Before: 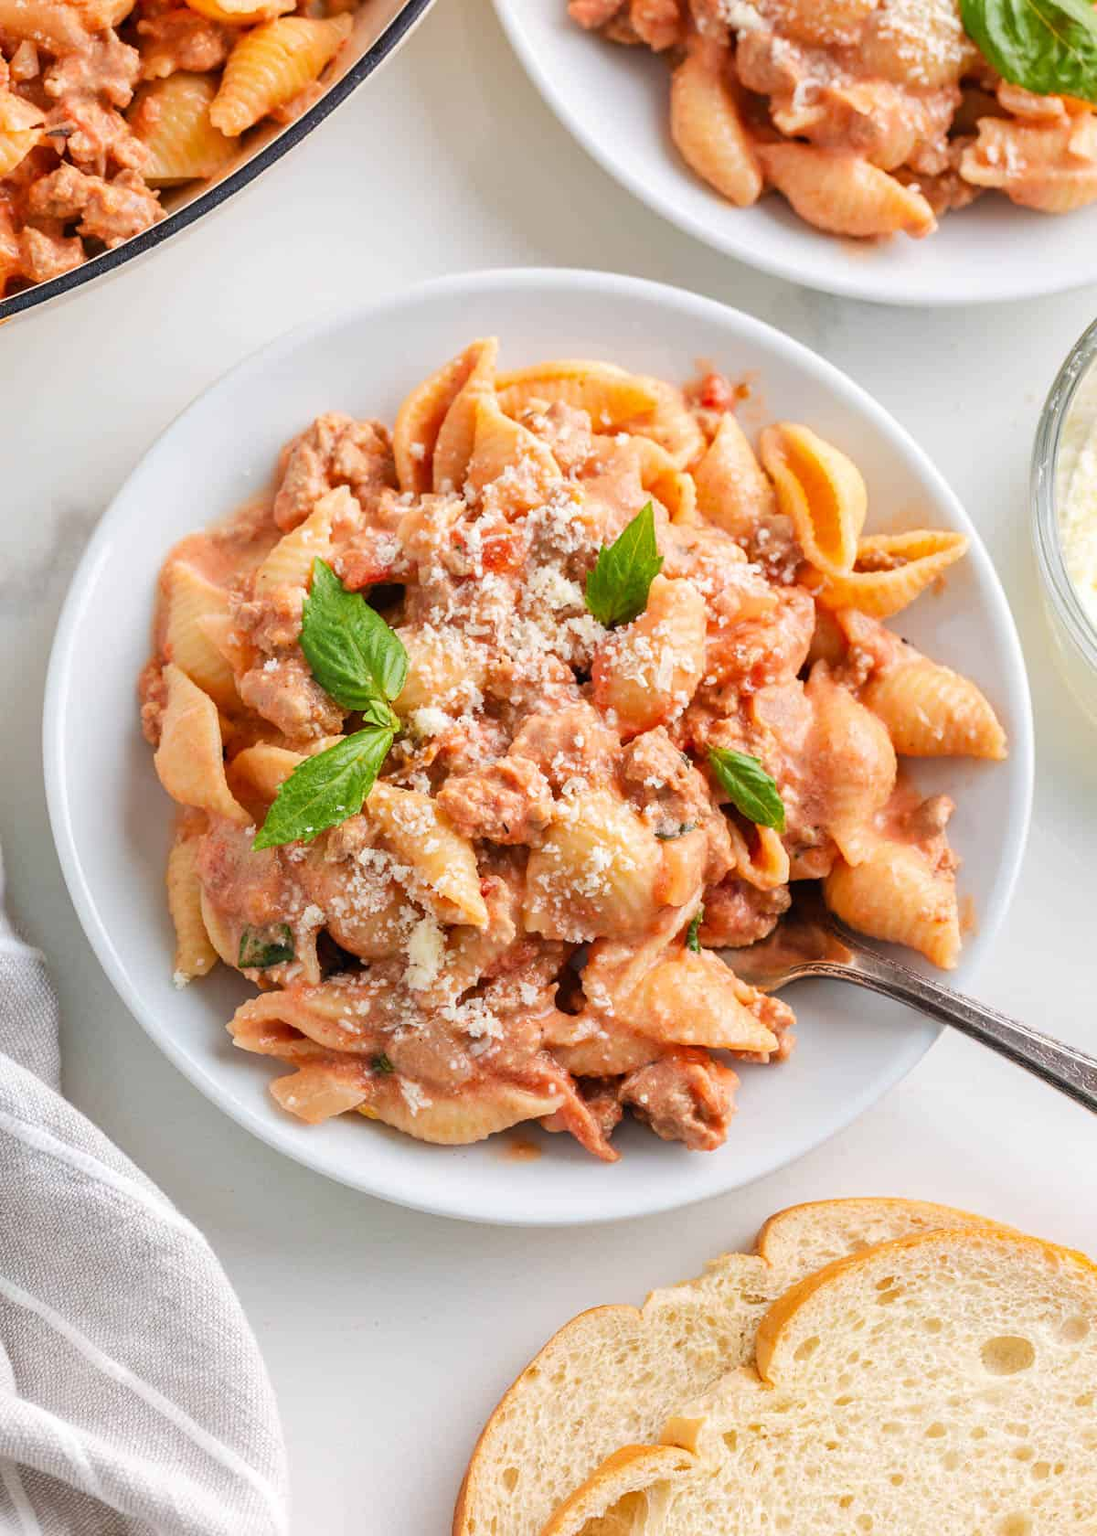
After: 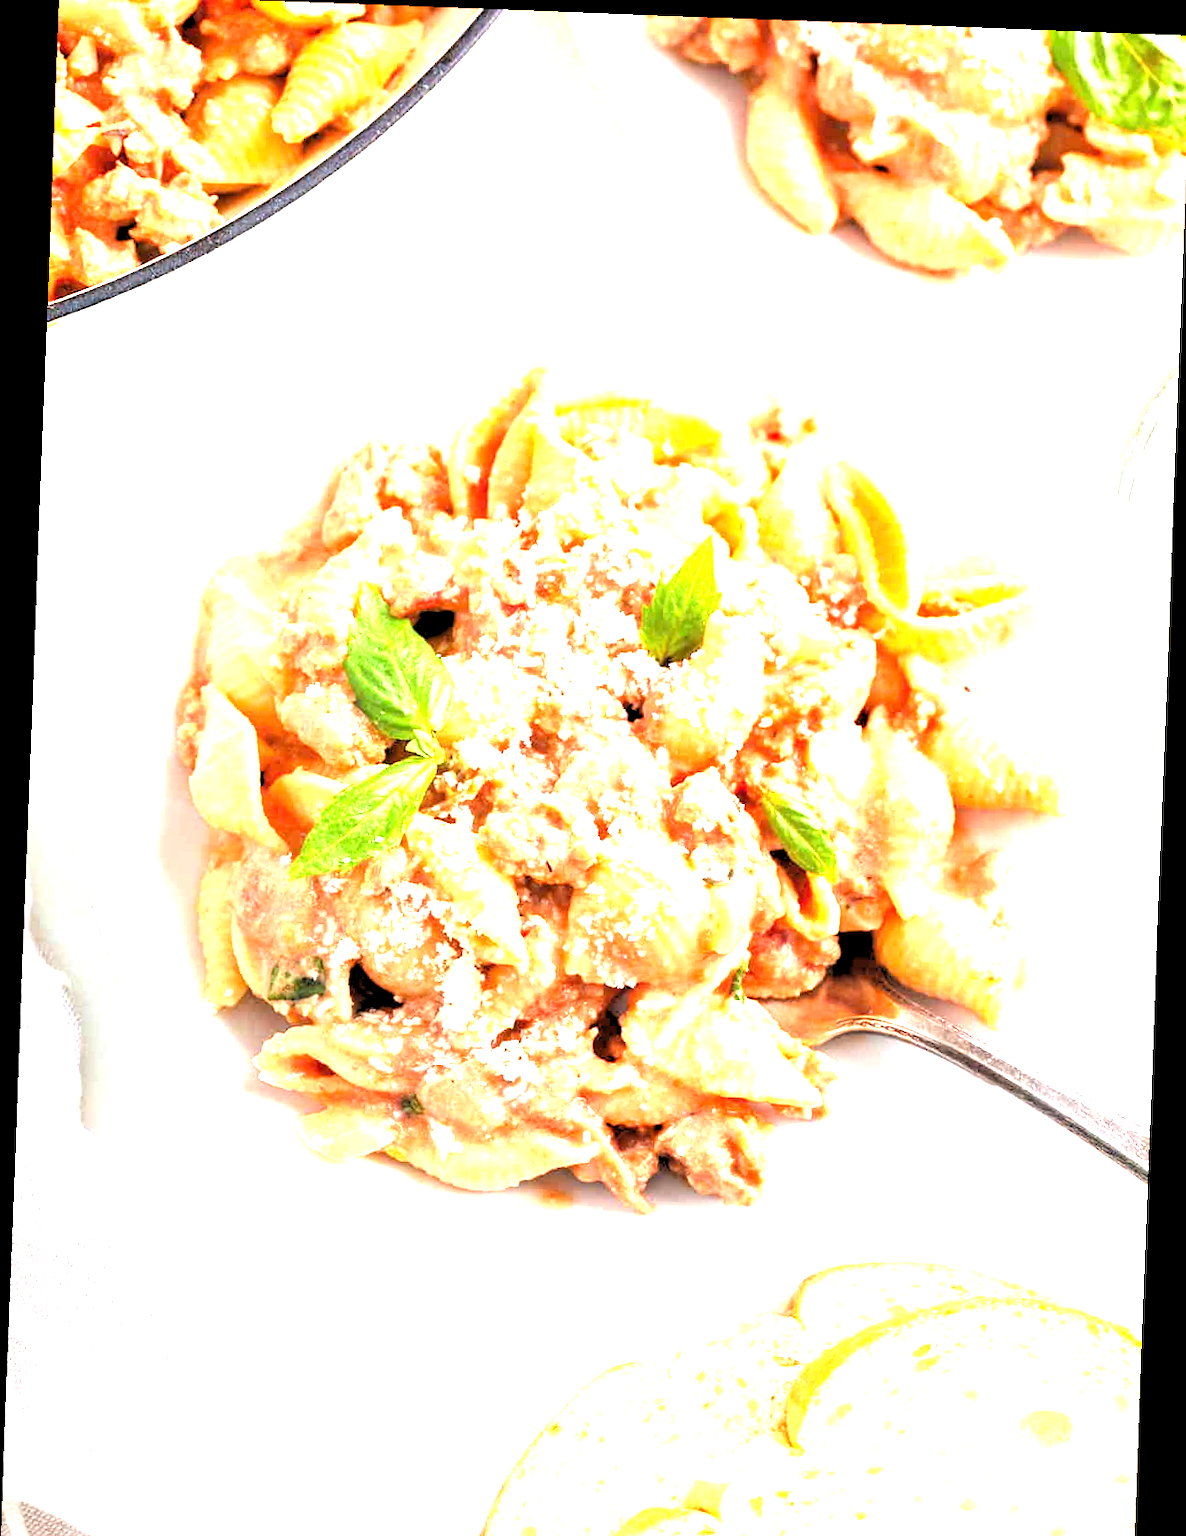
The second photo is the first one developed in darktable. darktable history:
crop: top 0.448%, right 0.264%, bottom 5.045%
rgb levels: levels [[0.029, 0.461, 0.922], [0, 0.5, 1], [0, 0.5, 1]]
exposure: exposure 2 EV, compensate exposure bias true, compensate highlight preservation false
rotate and perspective: rotation 2.17°, automatic cropping off
